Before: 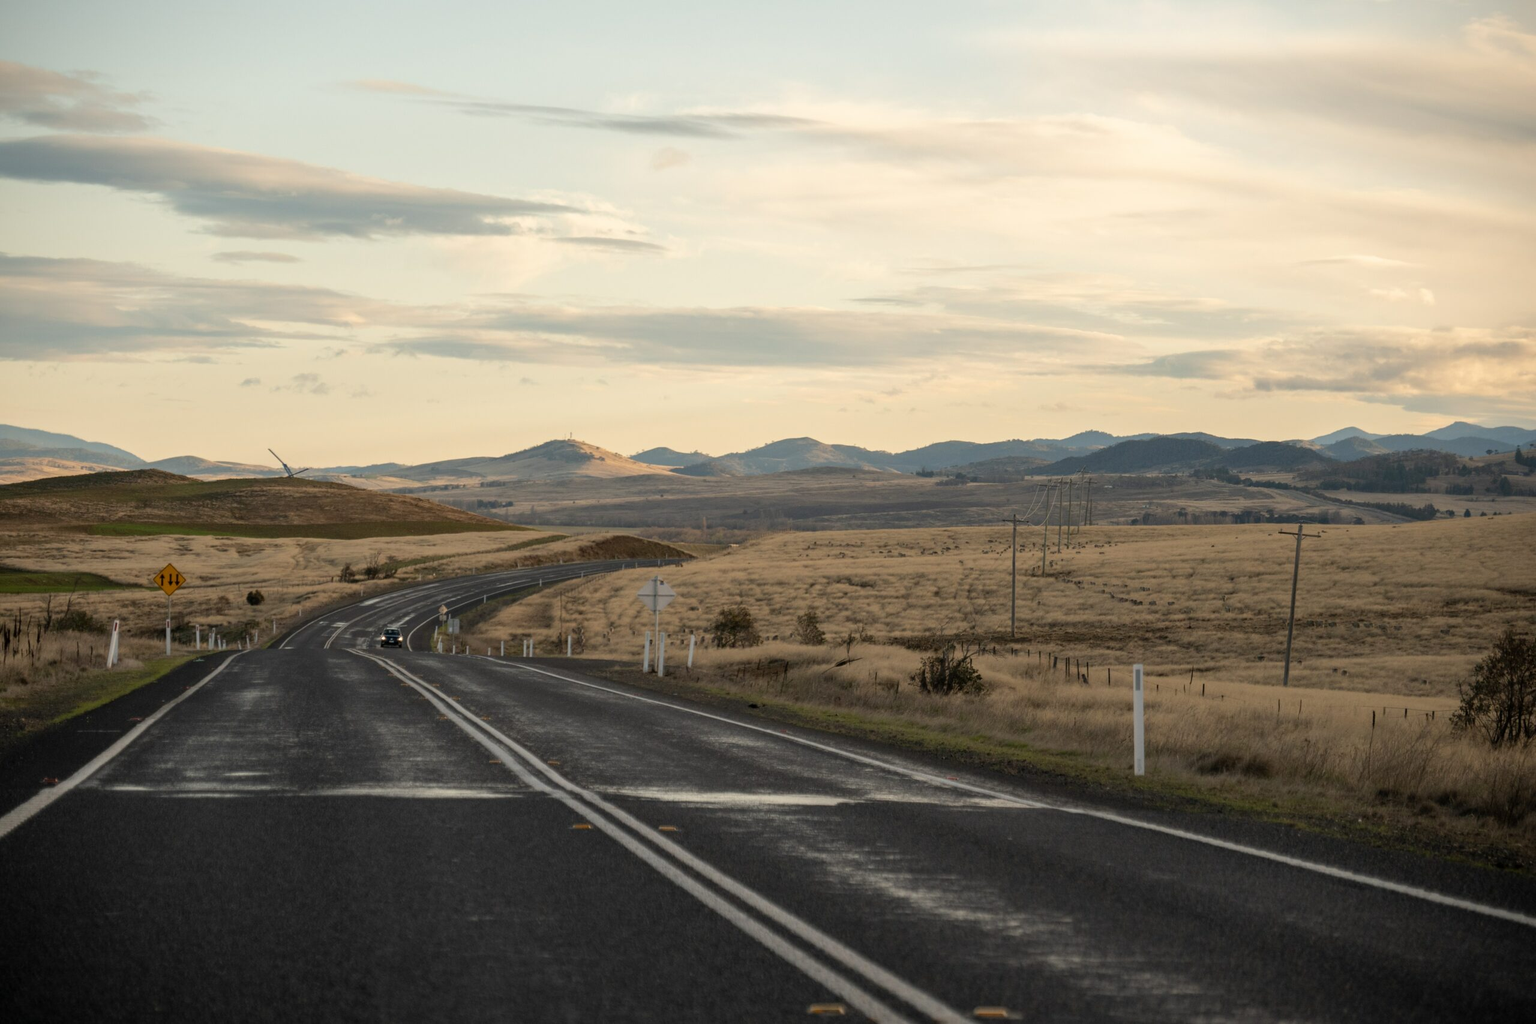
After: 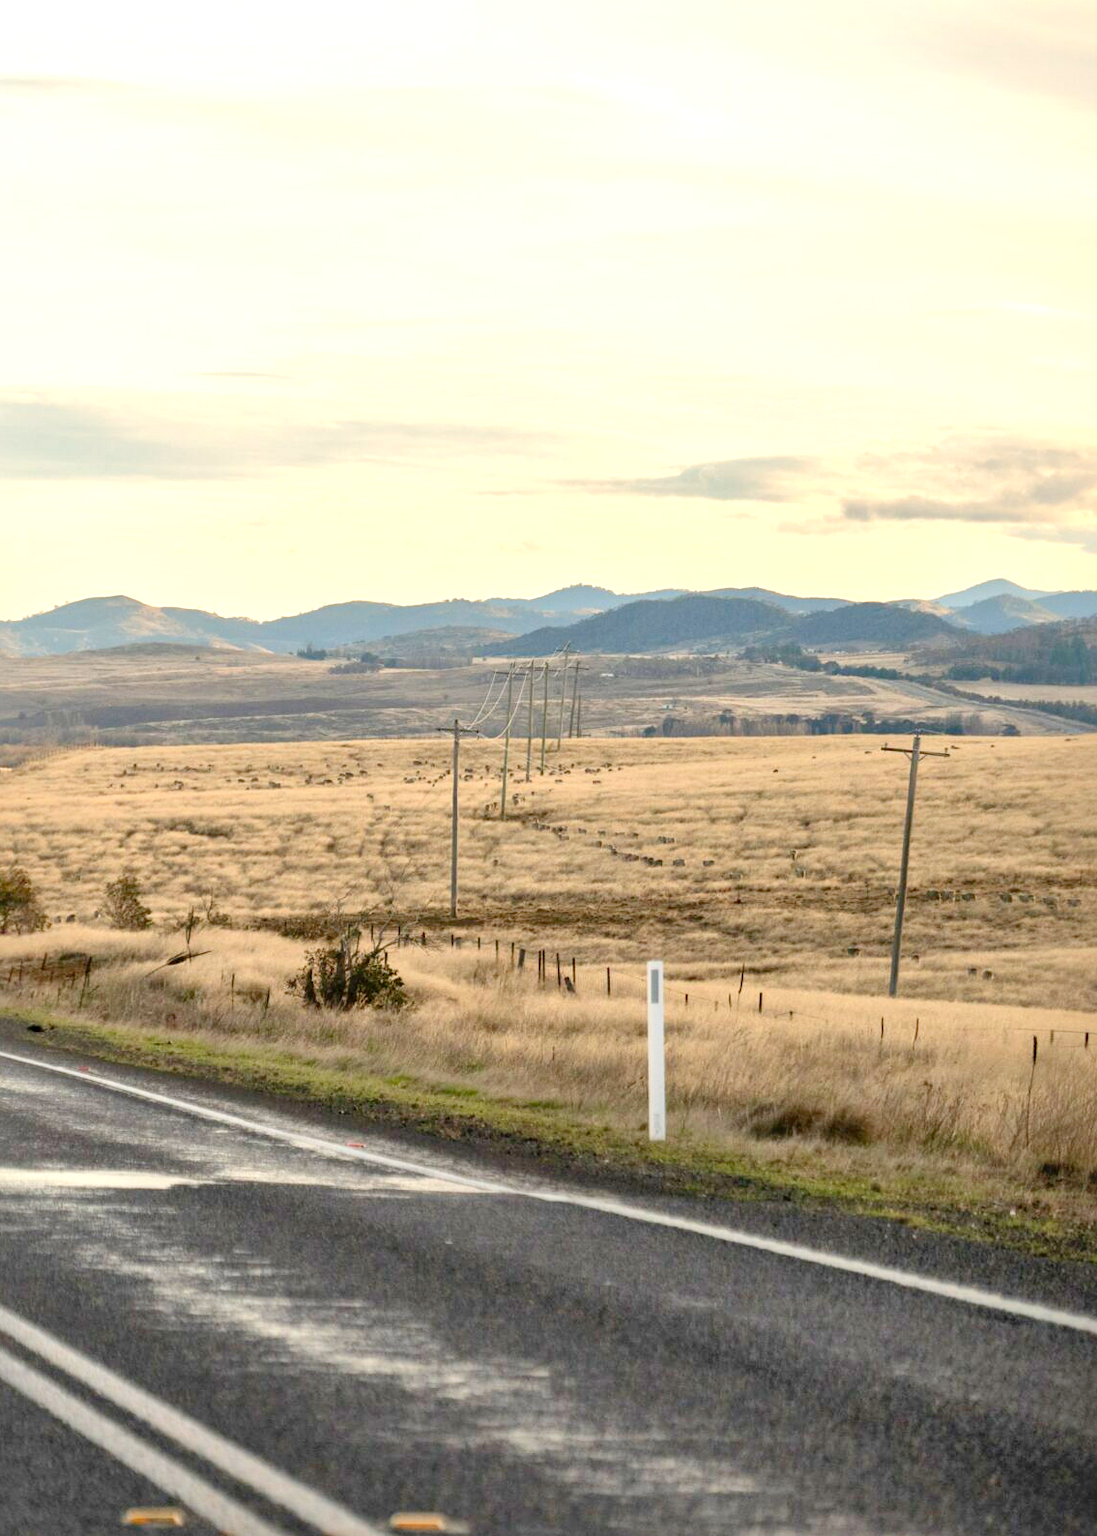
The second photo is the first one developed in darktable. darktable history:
crop: left 47.628%, top 6.643%, right 7.874%
levels: levels [0.008, 0.318, 0.836]
tone equalizer: -8 EV -1.84 EV, -7 EV -1.16 EV, -6 EV -1.62 EV, smoothing diameter 25%, edges refinement/feathering 10, preserve details guided filter
local contrast: mode bilateral grid, contrast 20, coarseness 50, detail 171%, midtone range 0.2
